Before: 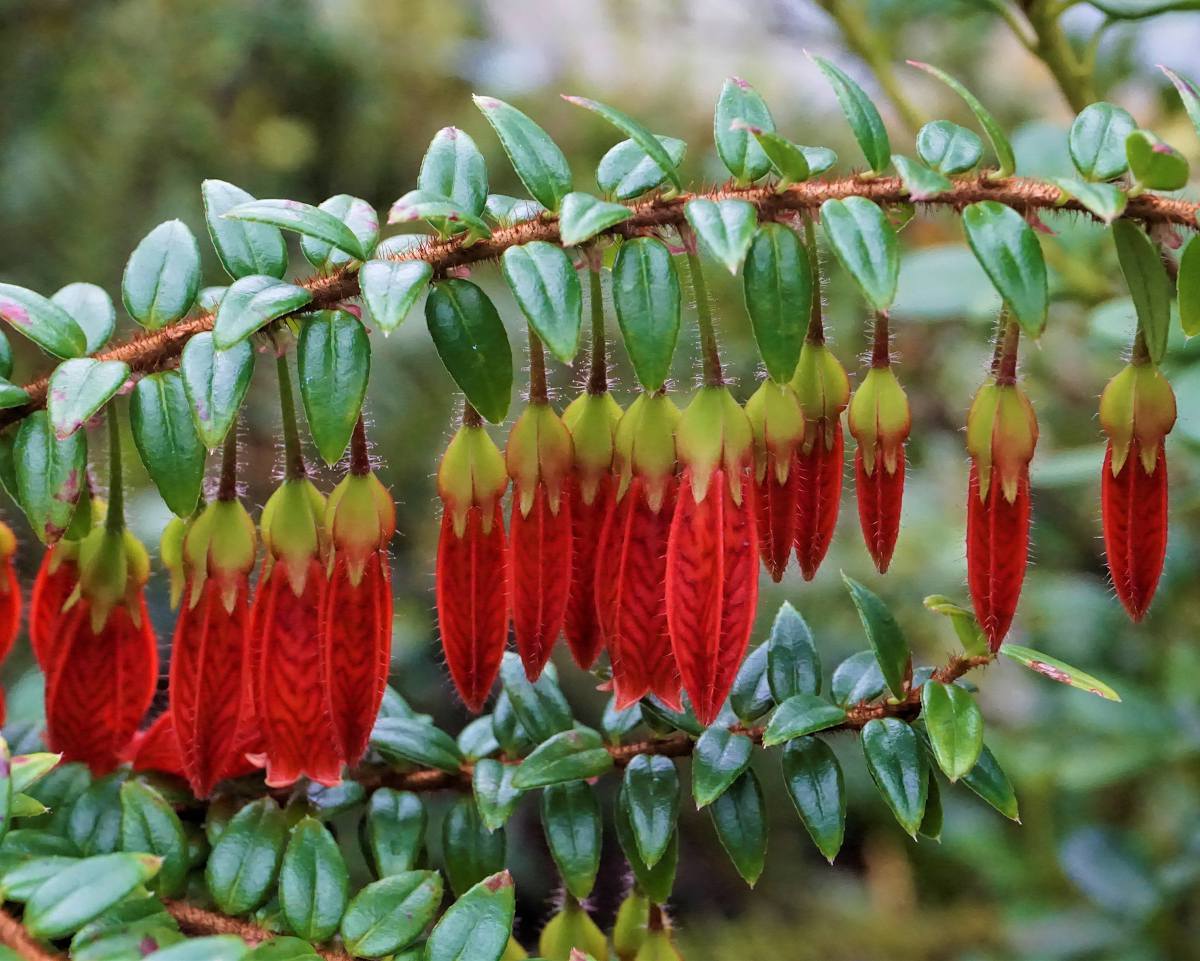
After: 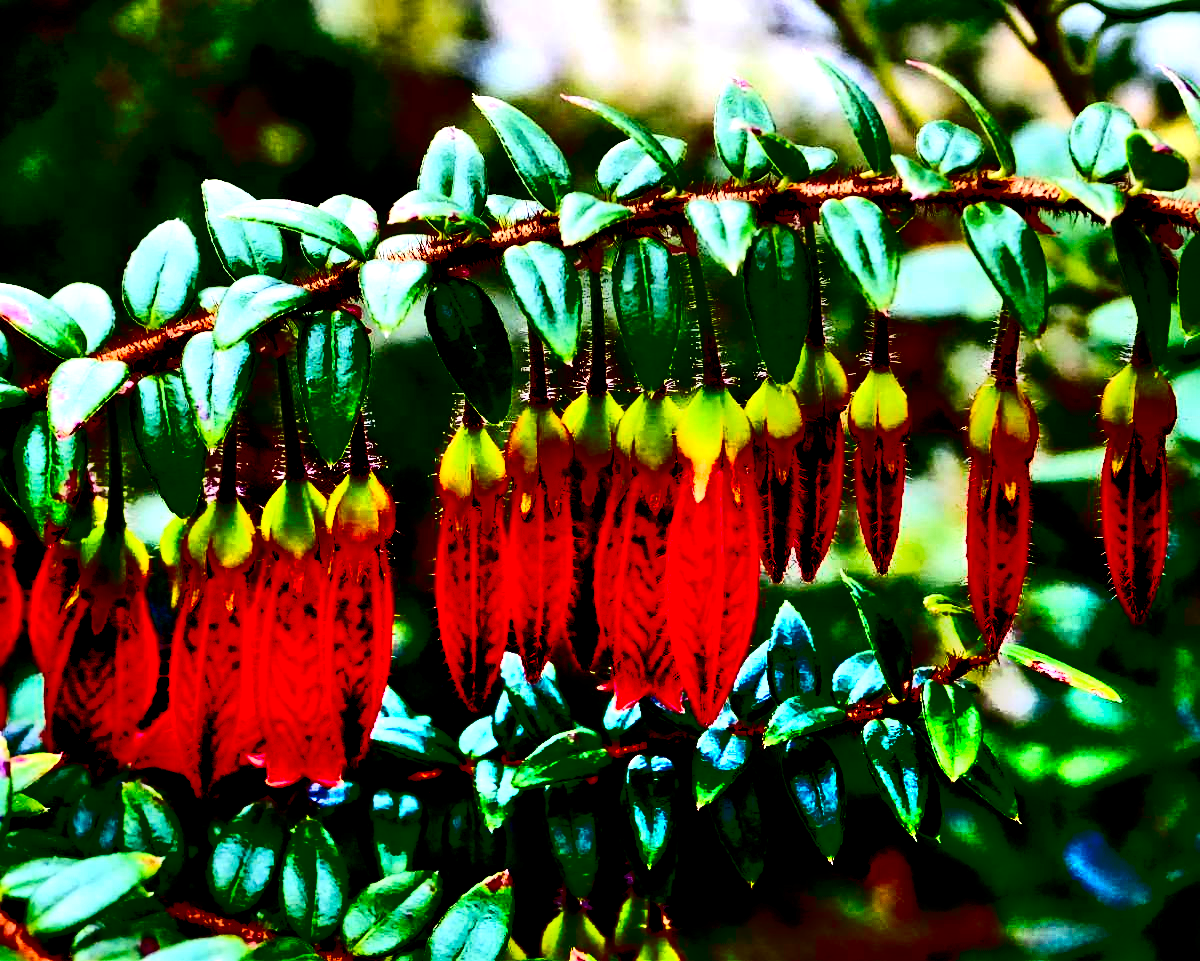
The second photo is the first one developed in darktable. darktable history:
base curve: curves: ch0 [(0, 0) (0.073, 0.04) (0.157, 0.139) (0.492, 0.492) (0.758, 0.758) (1, 1)], preserve colors none
shadows and highlights: radius 110.86, shadows 51.09, white point adjustment 9.16, highlights -4.17, highlights color adjustment 32.2%, soften with gaussian
levels: mode automatic
contrast brightness saturation: contrast 0.77, brightness -1, saturation 1
